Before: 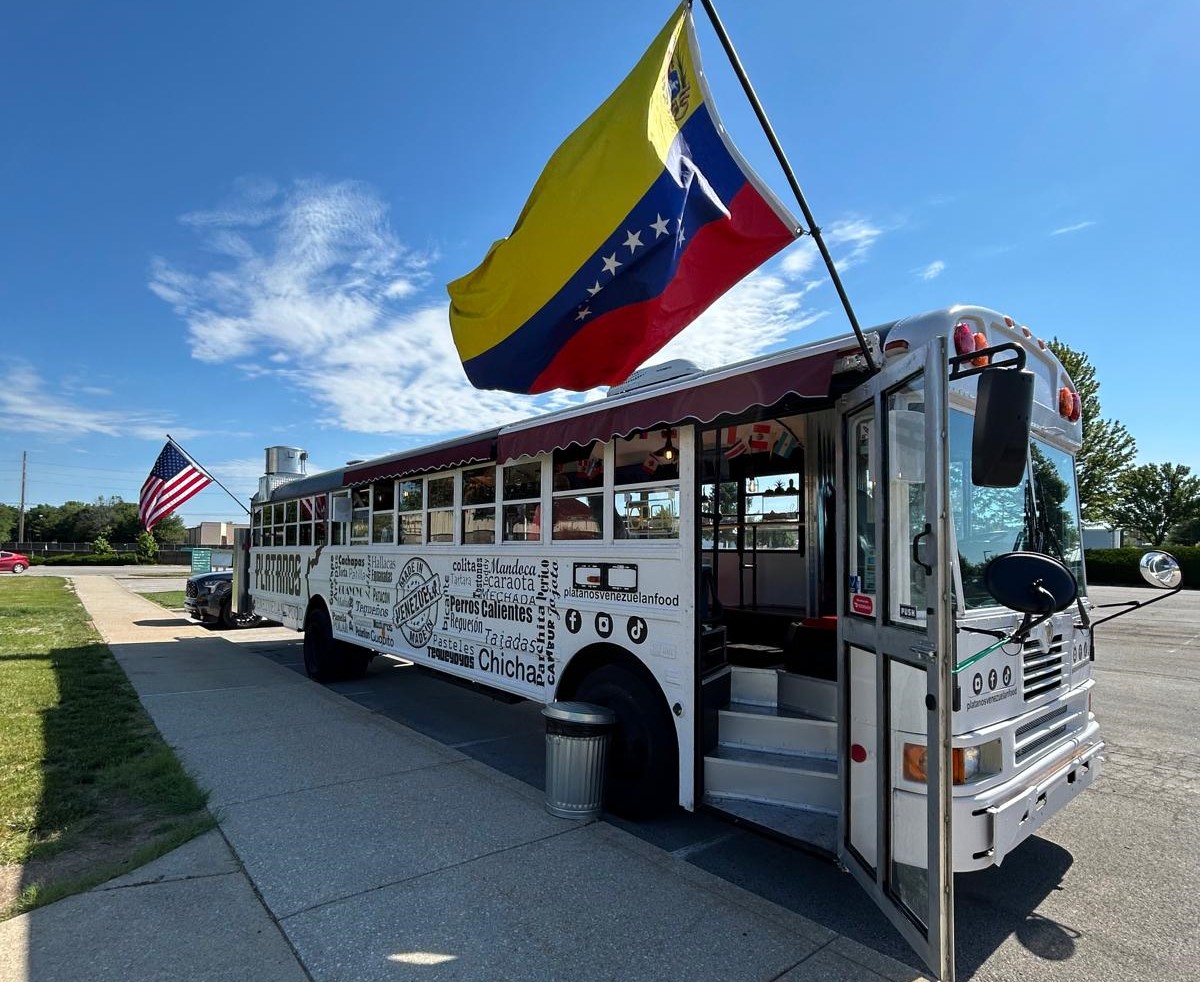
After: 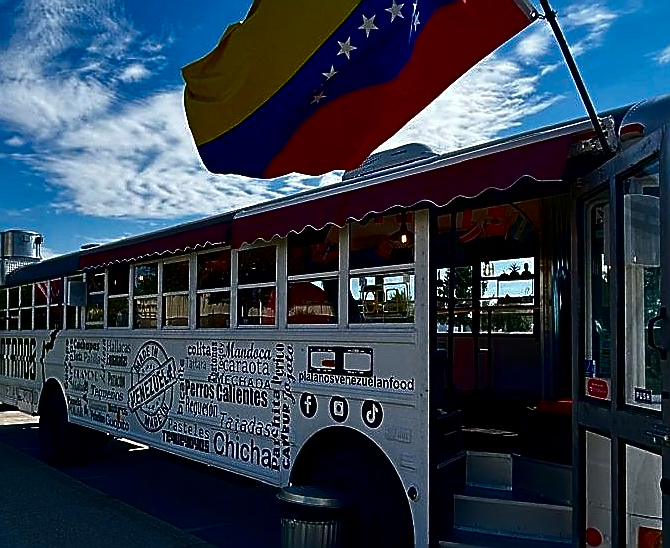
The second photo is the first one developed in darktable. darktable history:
crop and rotate: left 22.13%, top 22.054%, right 22.026%, bottom 22.102%
exposure: black level correction 0.005, exposure 0.014 EV, compensate highlight preservation false
sharpen: radius 1.4, amount 1.25, threshold 0.7
contrast brightness saturation: contrast 0.09, brightness -0.59, saturation 0.17
